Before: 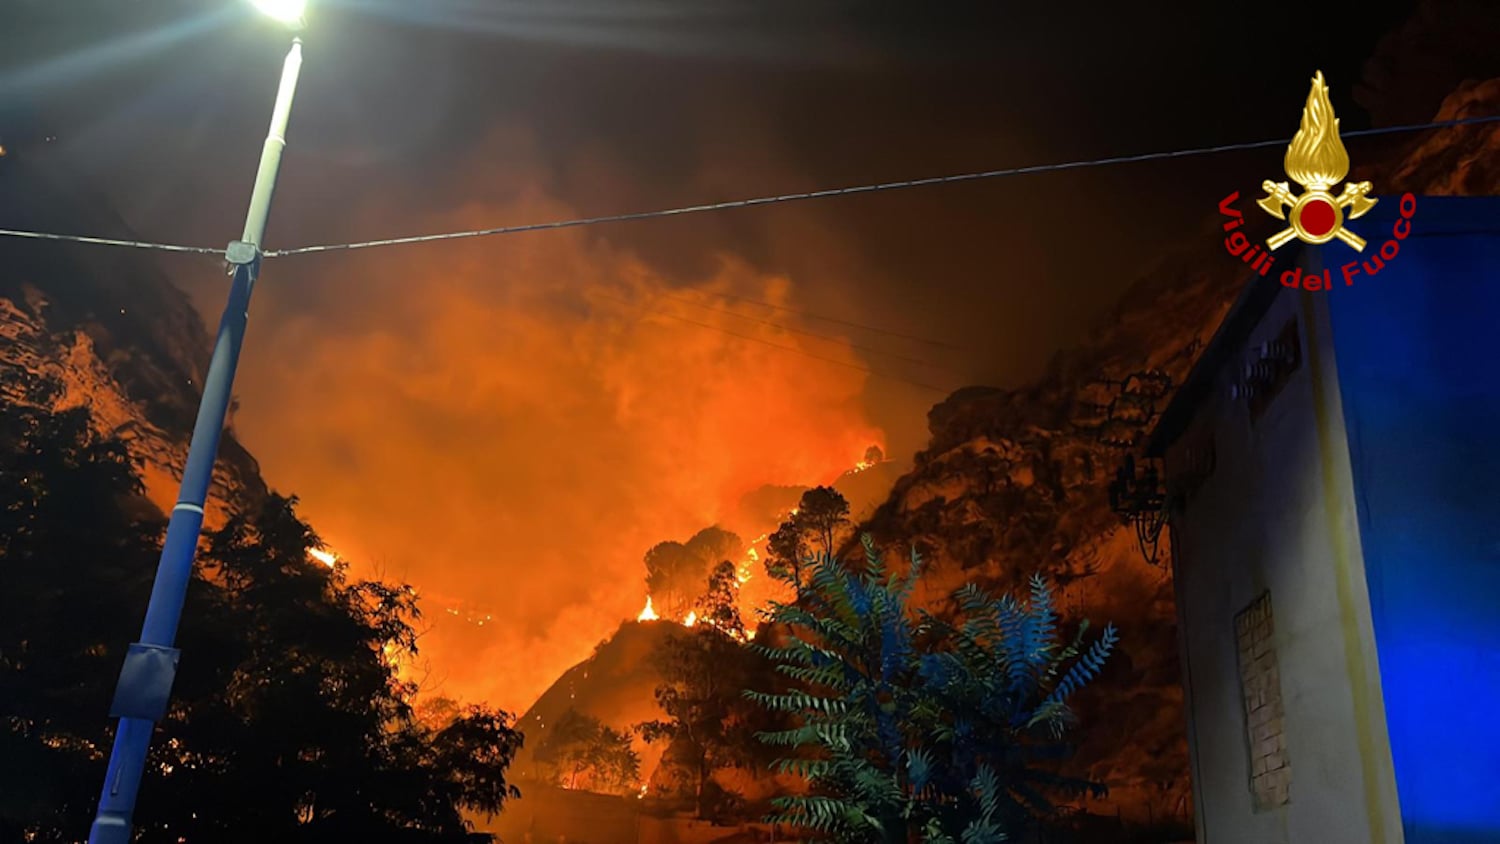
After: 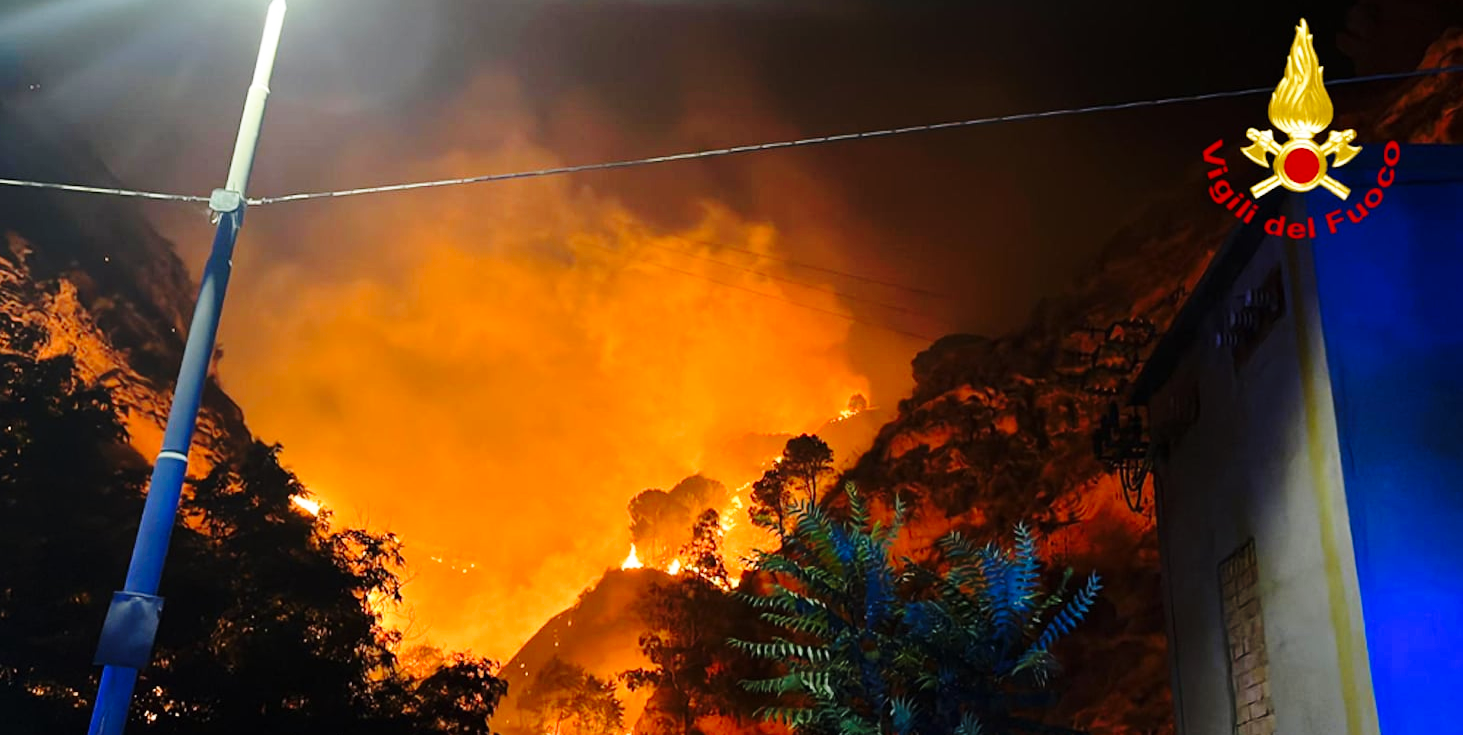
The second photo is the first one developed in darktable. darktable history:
base curve: curves: ch0 [(0, 0) (0.028, 0.03) (0.121, 0.232) (0.46, 0.748) (0.859, 0.968) (1, 1)], preserve colors none
crop: left 1.099%, top 6.169%, right 1.355%, bottom 6.653%
